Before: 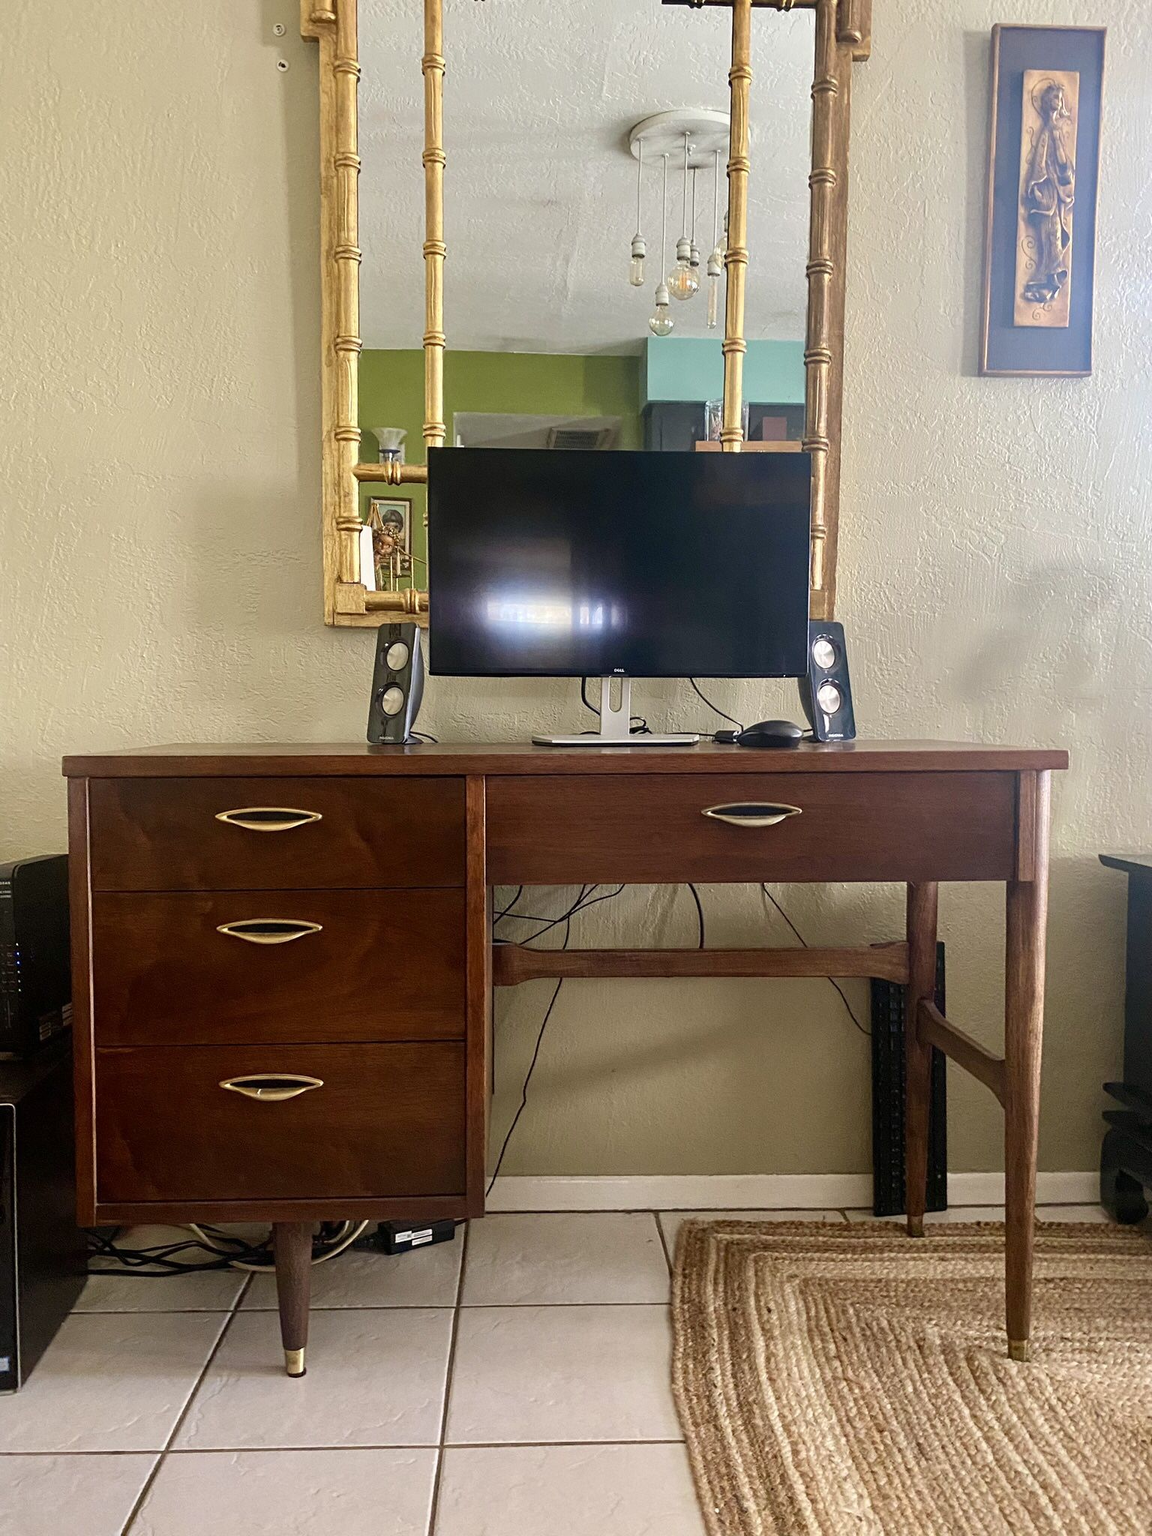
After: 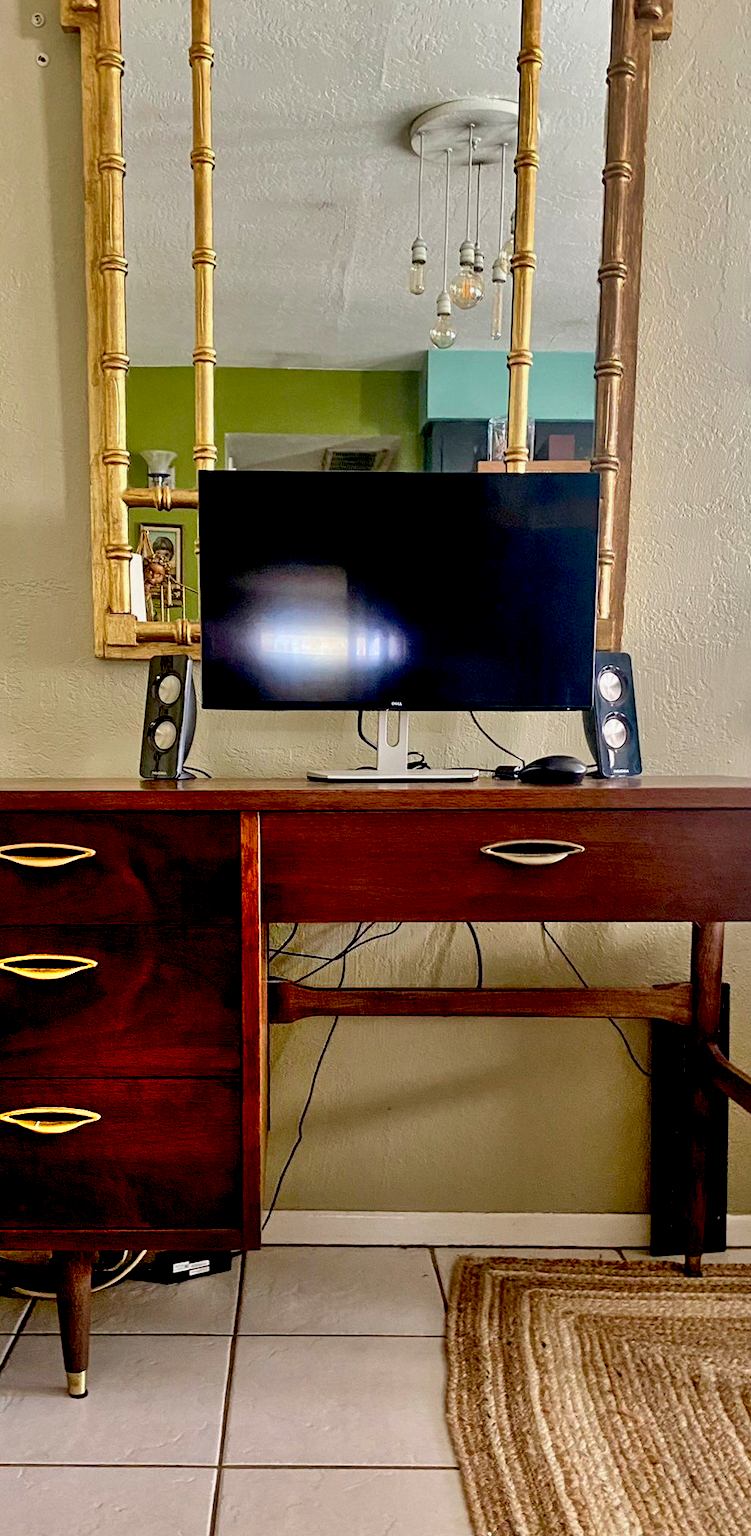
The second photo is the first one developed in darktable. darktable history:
exposure: black level correction 0.029, exposure -0.073 EV, compensate highlight preservation false
crop and rotate: left 17.732%, right 15.423%
shadows and highlights: white point adjustment 0.05, highlights color adjustment 55.9%, soften with gaussian
rotate and perspective: rotation 0.074°, lens shift (vertical) 0.096, lens shift (horizontal) -0.041, crop left 0.043, crop right 0.952, crop top 0.024, crop bottom 0.979
